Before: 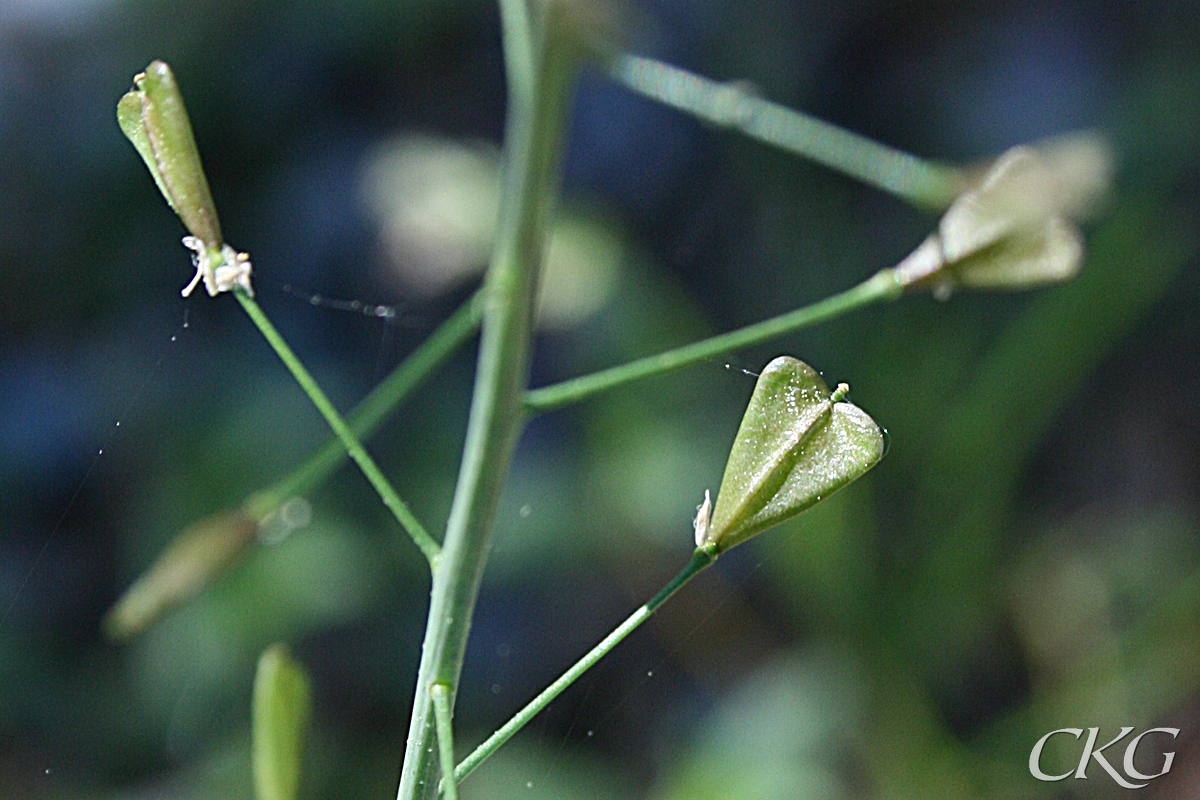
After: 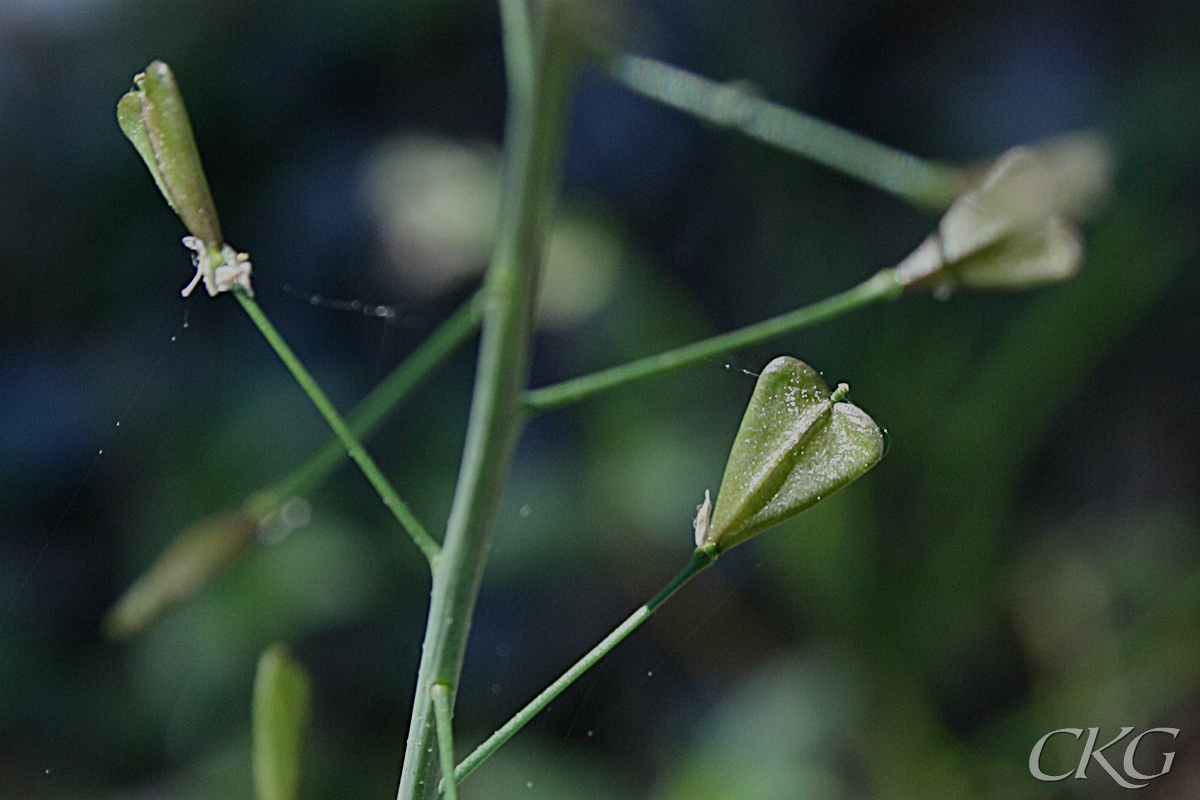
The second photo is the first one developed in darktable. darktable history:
tone equalizer: edges refinement/feathering 500, mask exposure compensation -1.57 EV, preserve details no
exposure: black level correction 0, exposure -0.841 EV, compensate highlight preservation false
